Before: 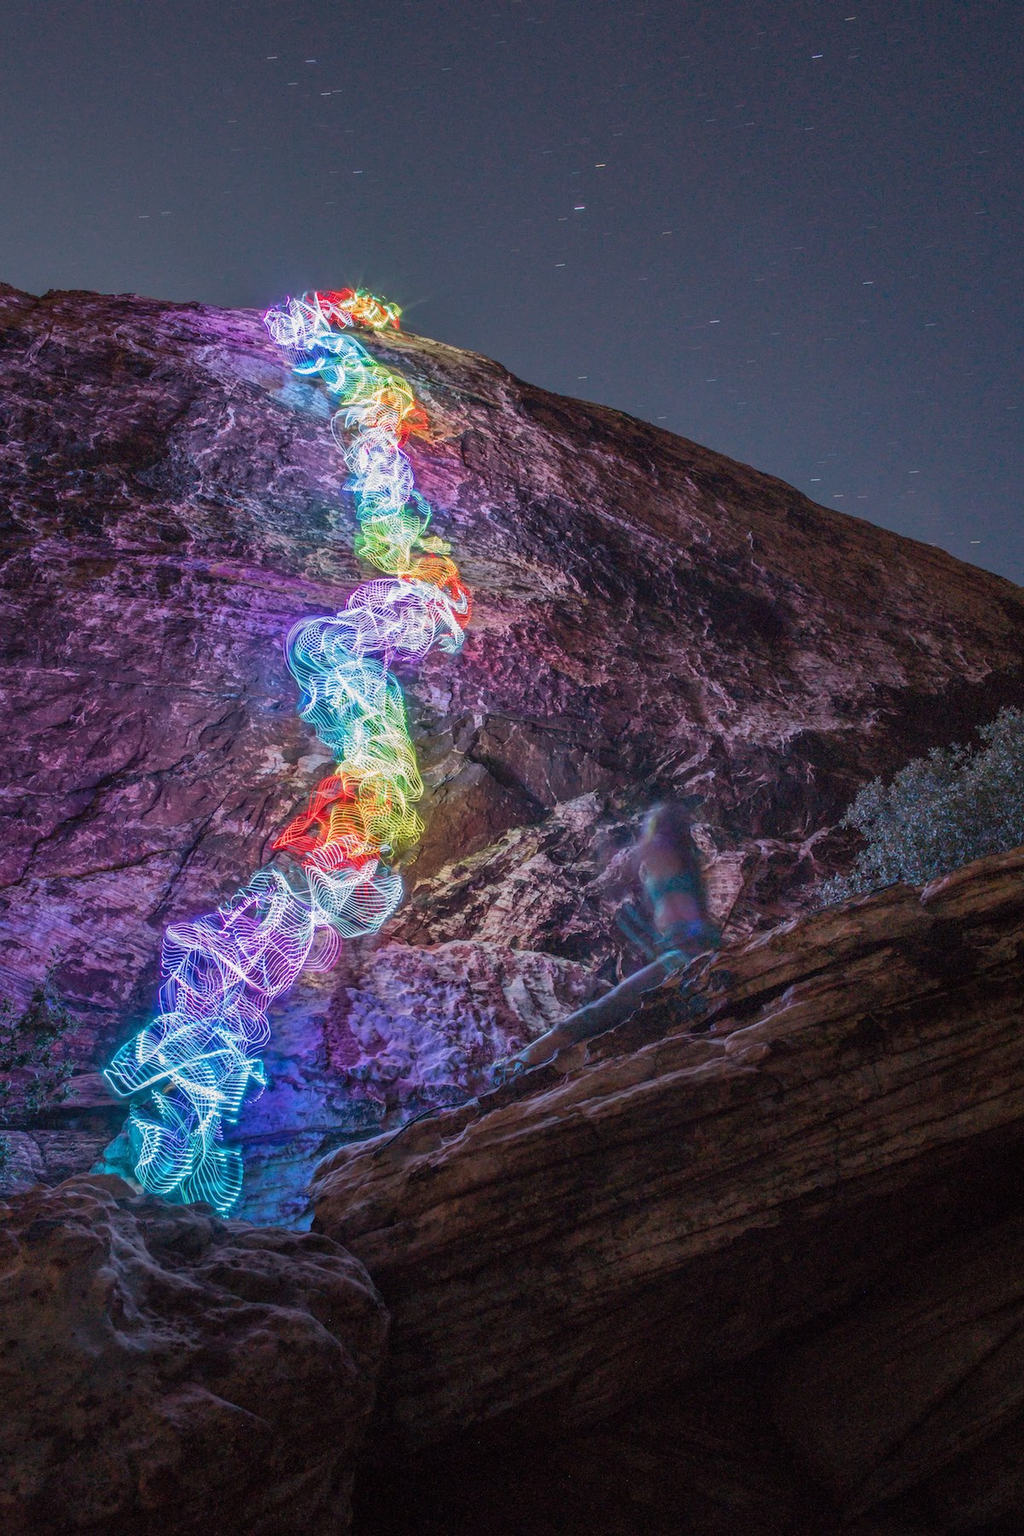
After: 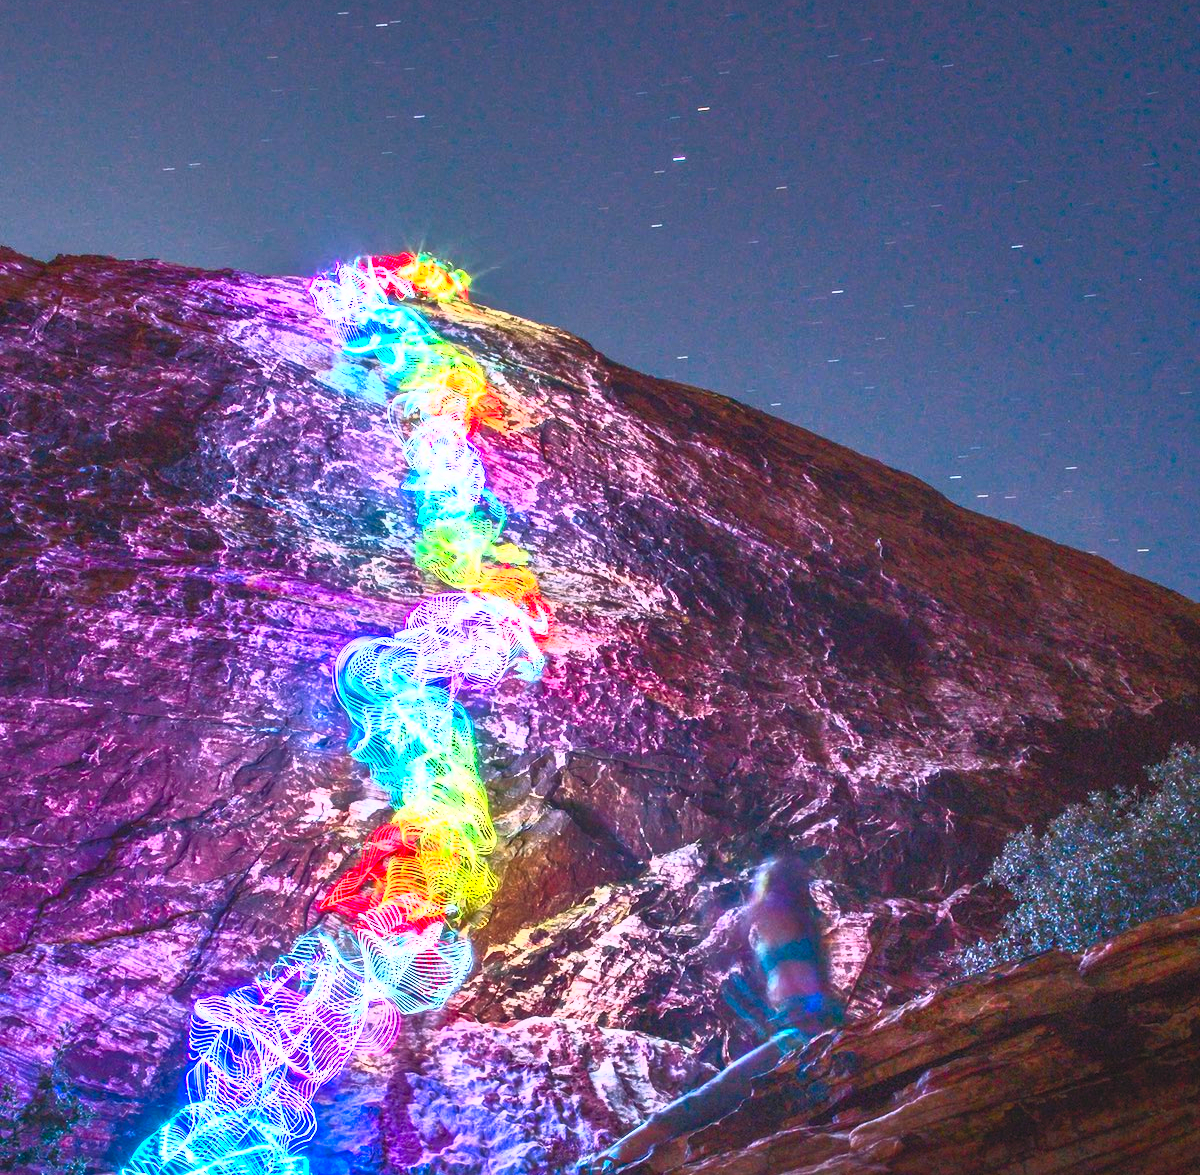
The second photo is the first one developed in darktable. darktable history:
crop and rotate: top 4.763%, bottom 29.917%
exposure: compensate highlight preservation false
contrast brightness saturation: contrast 0.984, brightness 0.996, saturation 0.991
